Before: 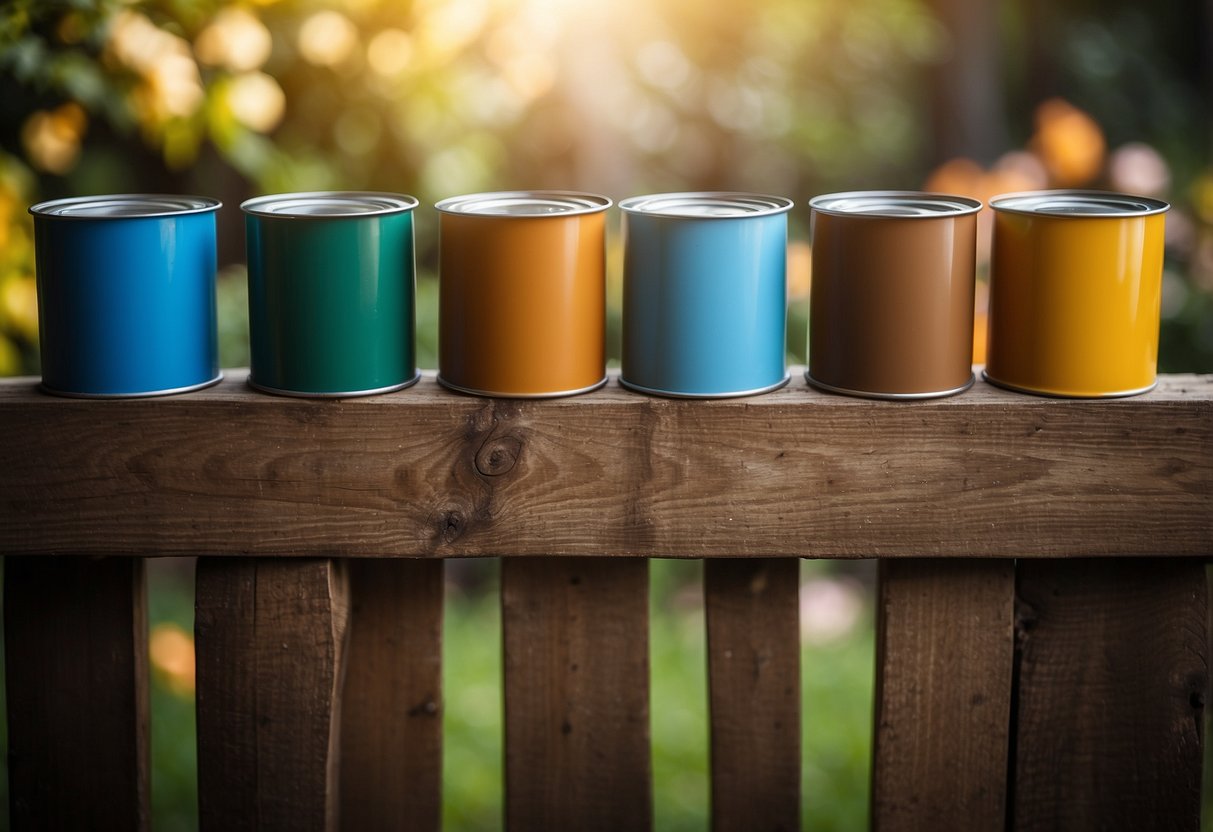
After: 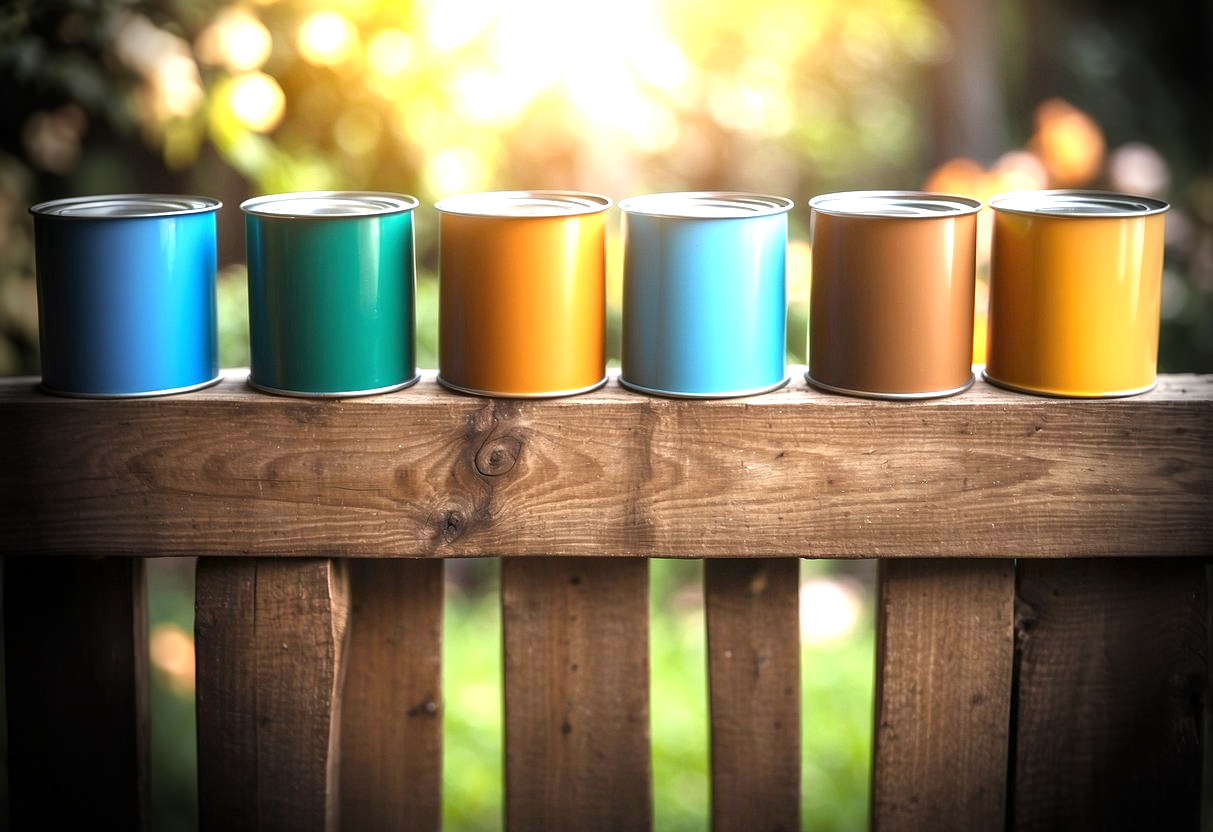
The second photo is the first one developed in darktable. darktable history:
vignetting: fall-off start 76.42%, fall-off radius 27.36%, brightness -0.872, center (0.037, -0.09), width/height ratio 0.971
exposure: exposure 1.5 EV, compensate highlight preservation false
